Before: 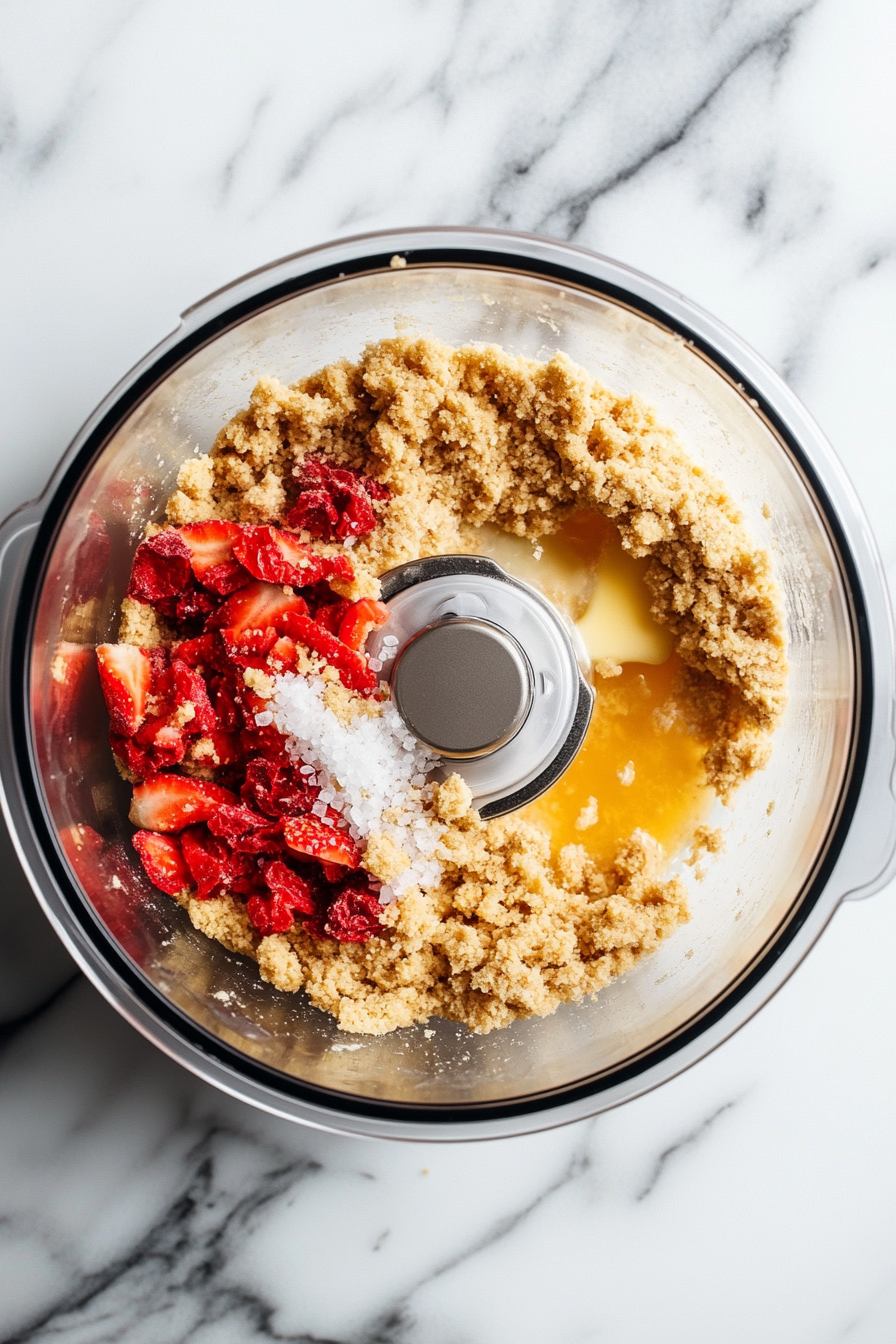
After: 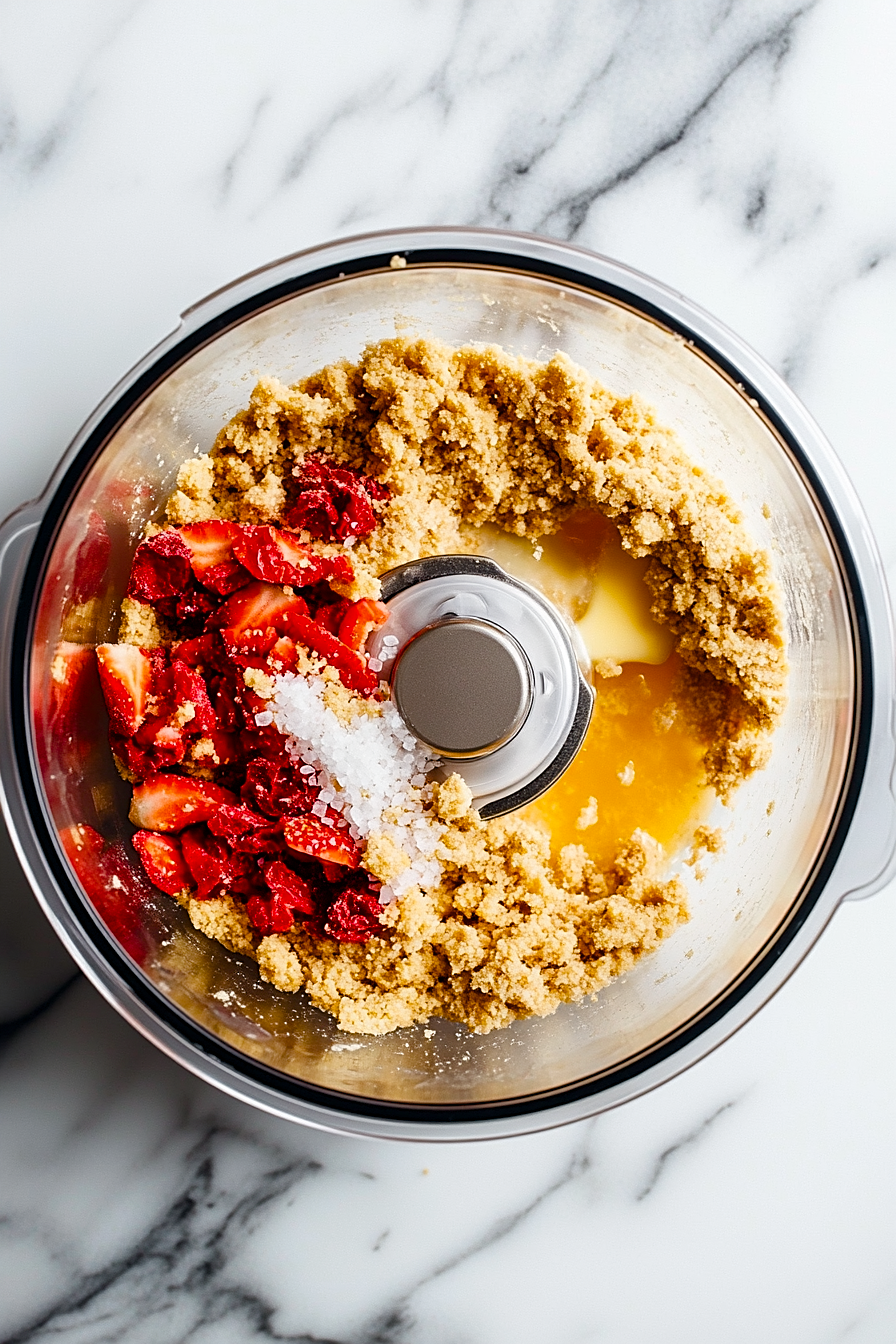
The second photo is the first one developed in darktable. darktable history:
color balance rgb: perceptual saturation grading › global saturation 35%, perceptual saturation grading › highlights -25%, perceptual saturation grading › shadows 50%
sharpen: on, module defaults
exposure: compensate highlight preservation false
